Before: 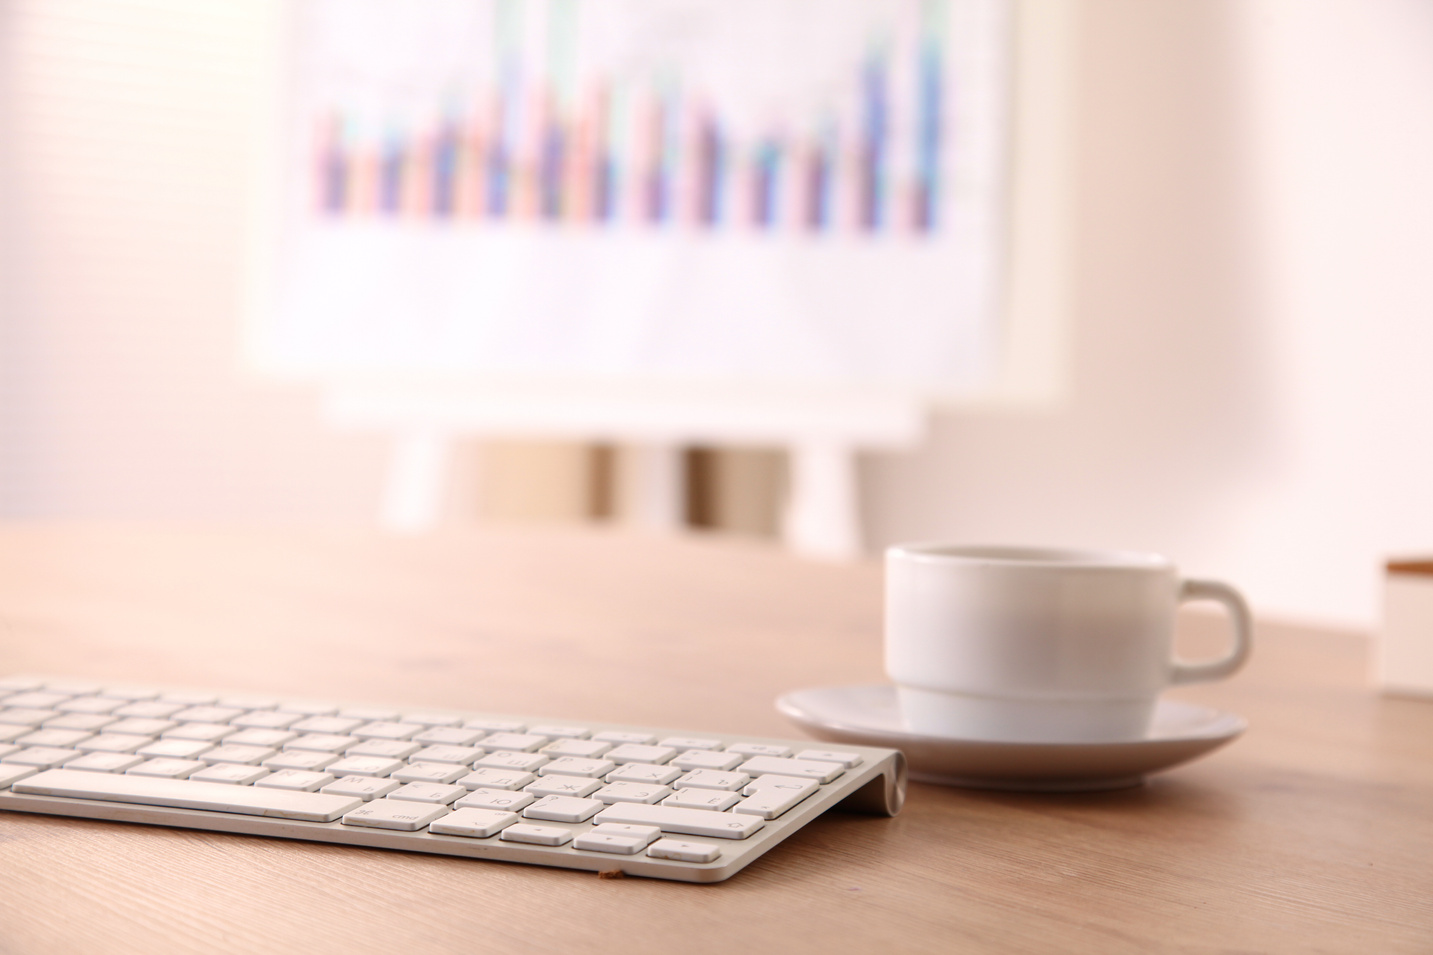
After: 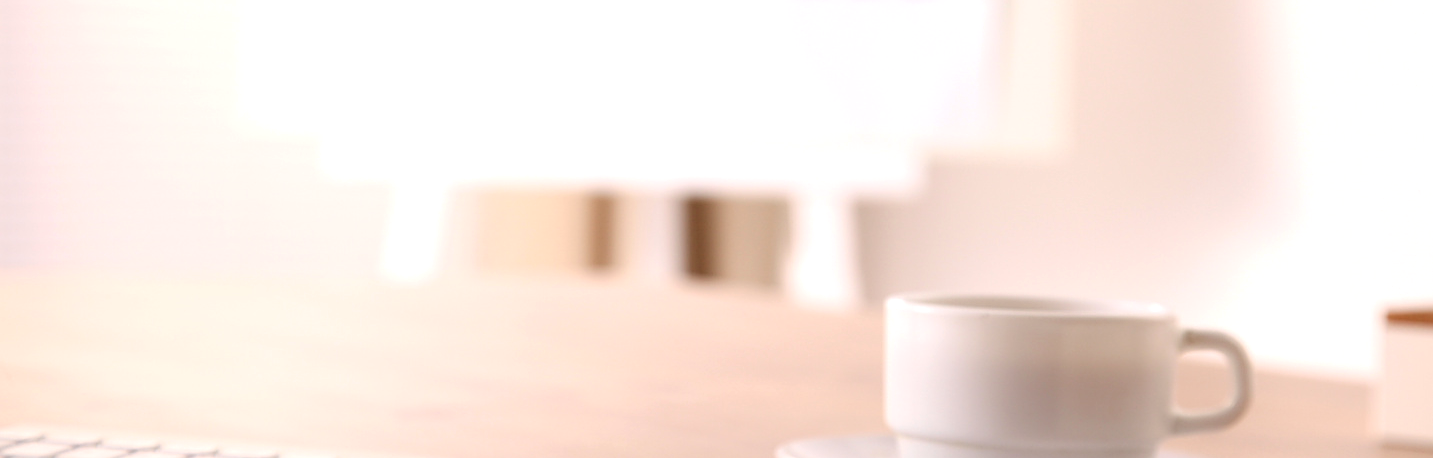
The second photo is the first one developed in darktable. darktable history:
crop and rotate: top 26.259%, bottom 25.686%
sharpen: on, module defaults
exposure: exposure 0.209 EV, compensate highlight preservation false
